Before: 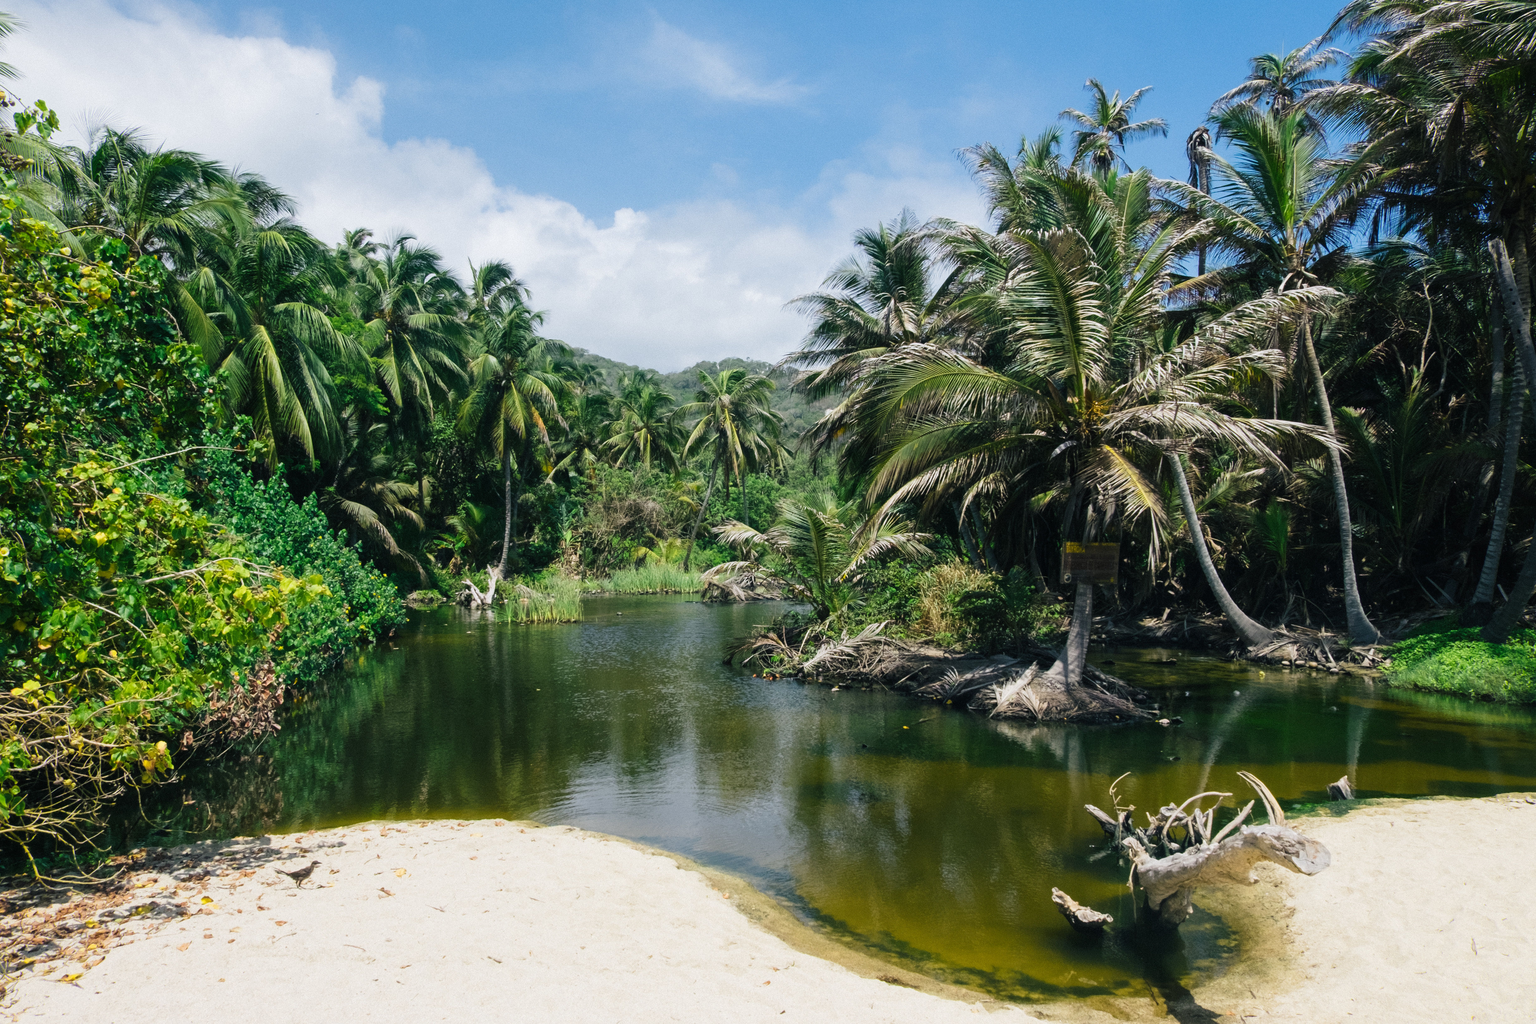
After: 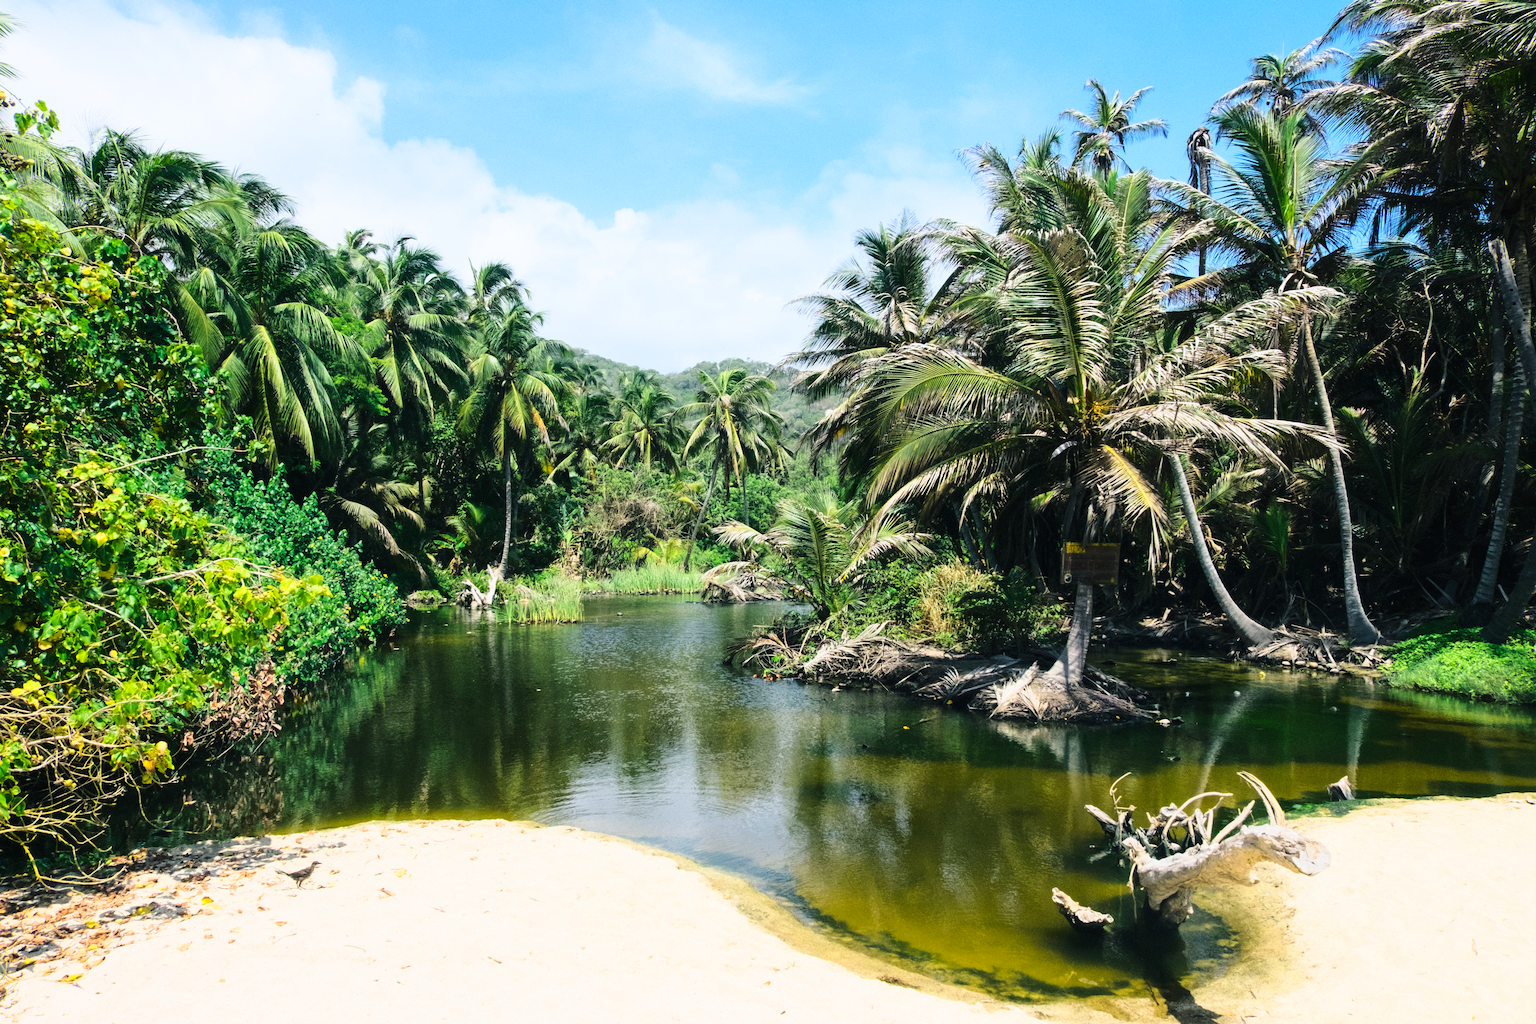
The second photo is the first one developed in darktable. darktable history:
color balance rgb: perceptual saturation grading › global saturation 0.733%, global vibrance 14.467%
base curve: curves: ch0 [(0, 0) (0.028, 0.03) (0.121, 0.232) (0.46, 0.748) (0.859, 0.968) (1, 1)]
